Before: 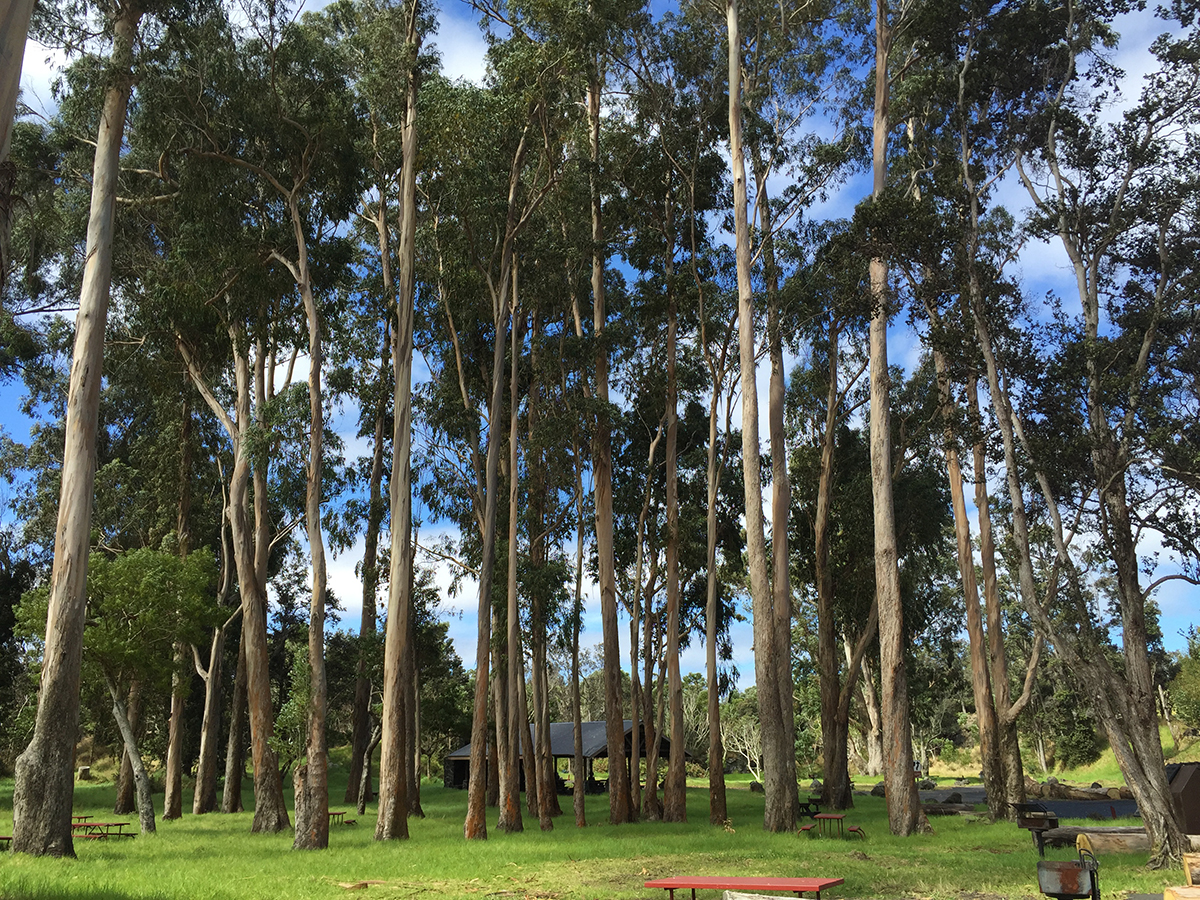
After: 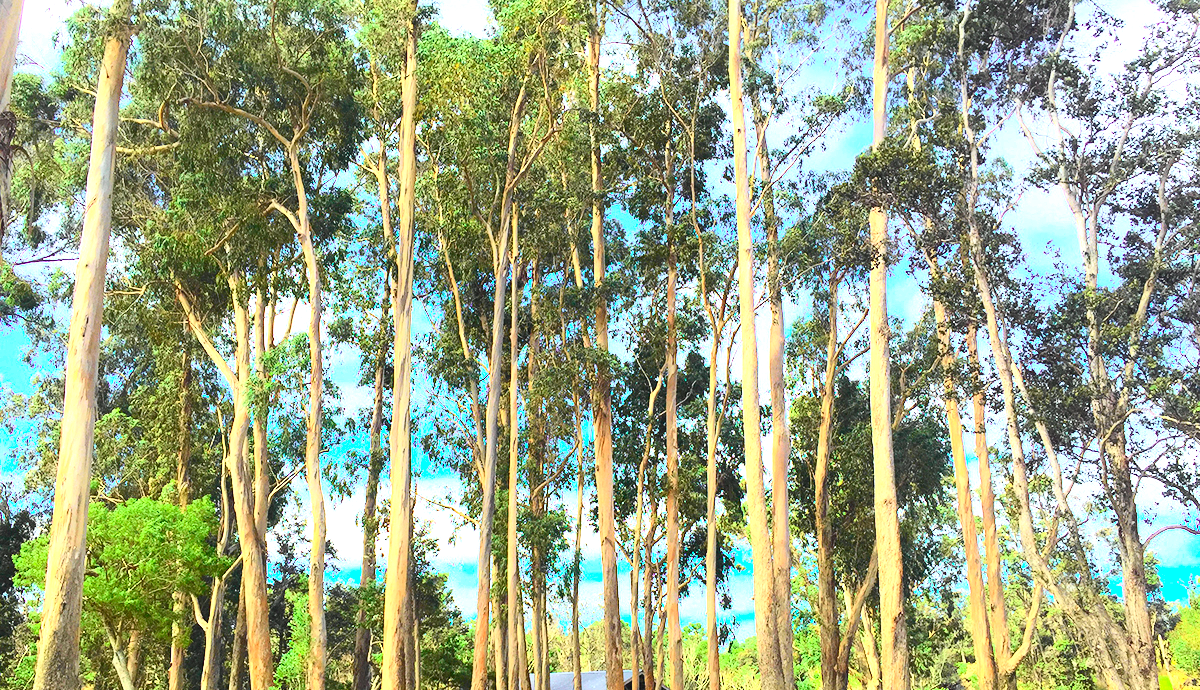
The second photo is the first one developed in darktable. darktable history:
contrast brightness saturation: contrast 0.205, brightness 0.167, saturation 0.224
exposure: black level correction 0, exposure 1.743 EV, compensate highlight preservation false
tone curve: curves: ch0 [(0, 0.023) (0.103, 0.087) (0.295, 0.297) (0.445, 0.531) (0.553, 0.665) (0.735, 0.843) (0.994, 1)]; ch1 [(0, 0) (0.427, 0.346) (0.456, 0.426) (0.484, 0.483) (0.509, 0.514) (0.535, 0.56) (0.581, 0.632) (0.646, 0.715) (1, 1)]; ch2 [(0, 0) (0.369, 0.388) (0.449, 0.431) (0.501, 0.495) (0.533, 0.518) (0.572, 0.612) (0.677, 0.752) (1, 1)], color space Lab, independent channels, preserve colors none
crop: top 5.583%, bottom 17.655%
